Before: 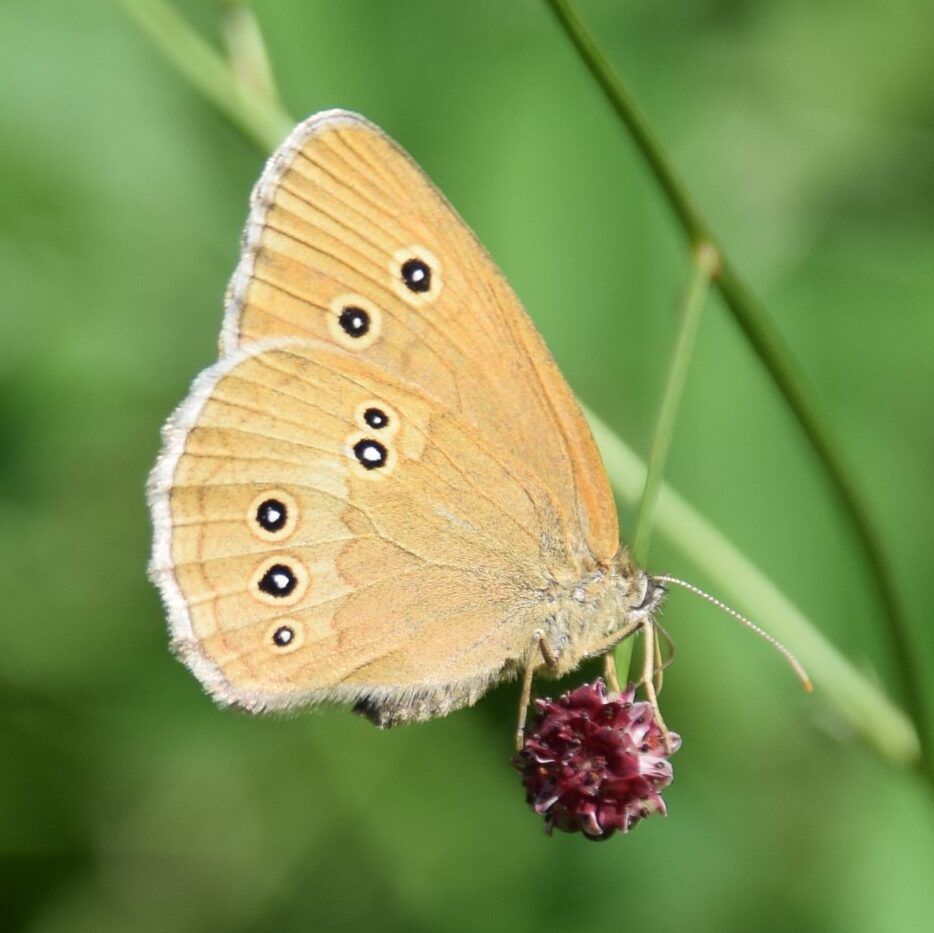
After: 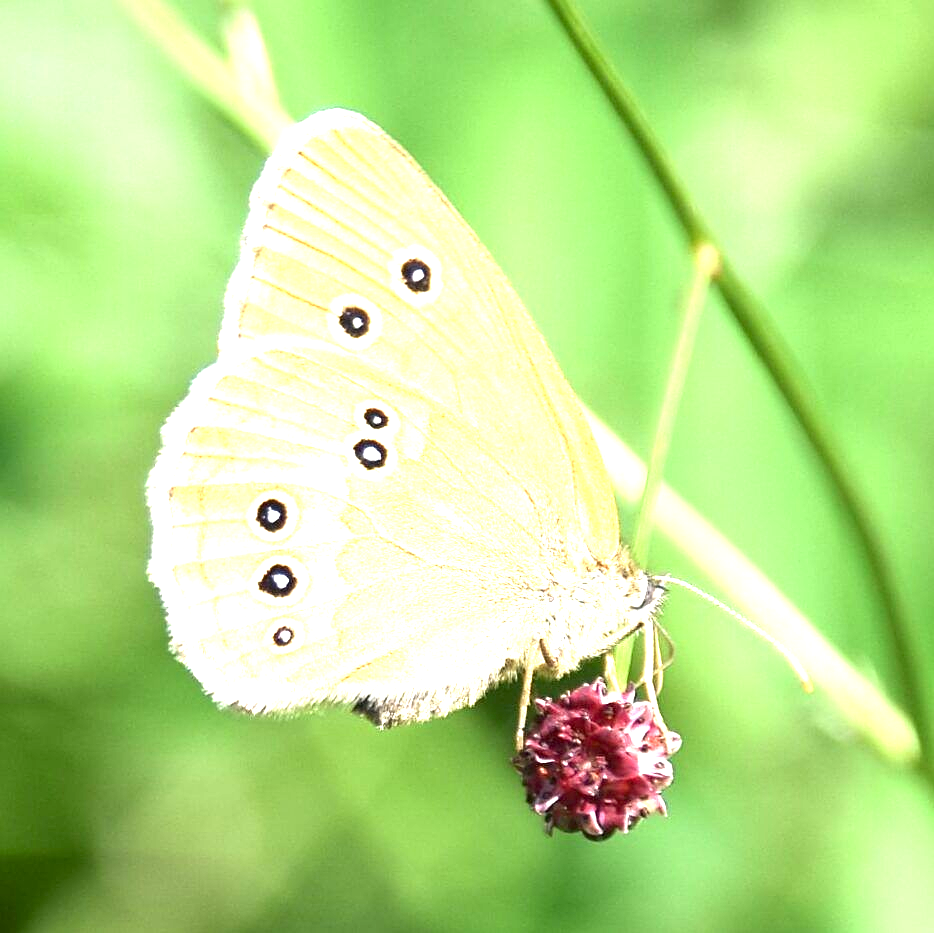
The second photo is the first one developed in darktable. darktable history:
exposure: black level correction 0.001, exposure 1.655 EV, compensate exposure bias true, compensate highlight preservation false
sharpen: on, module defaults
